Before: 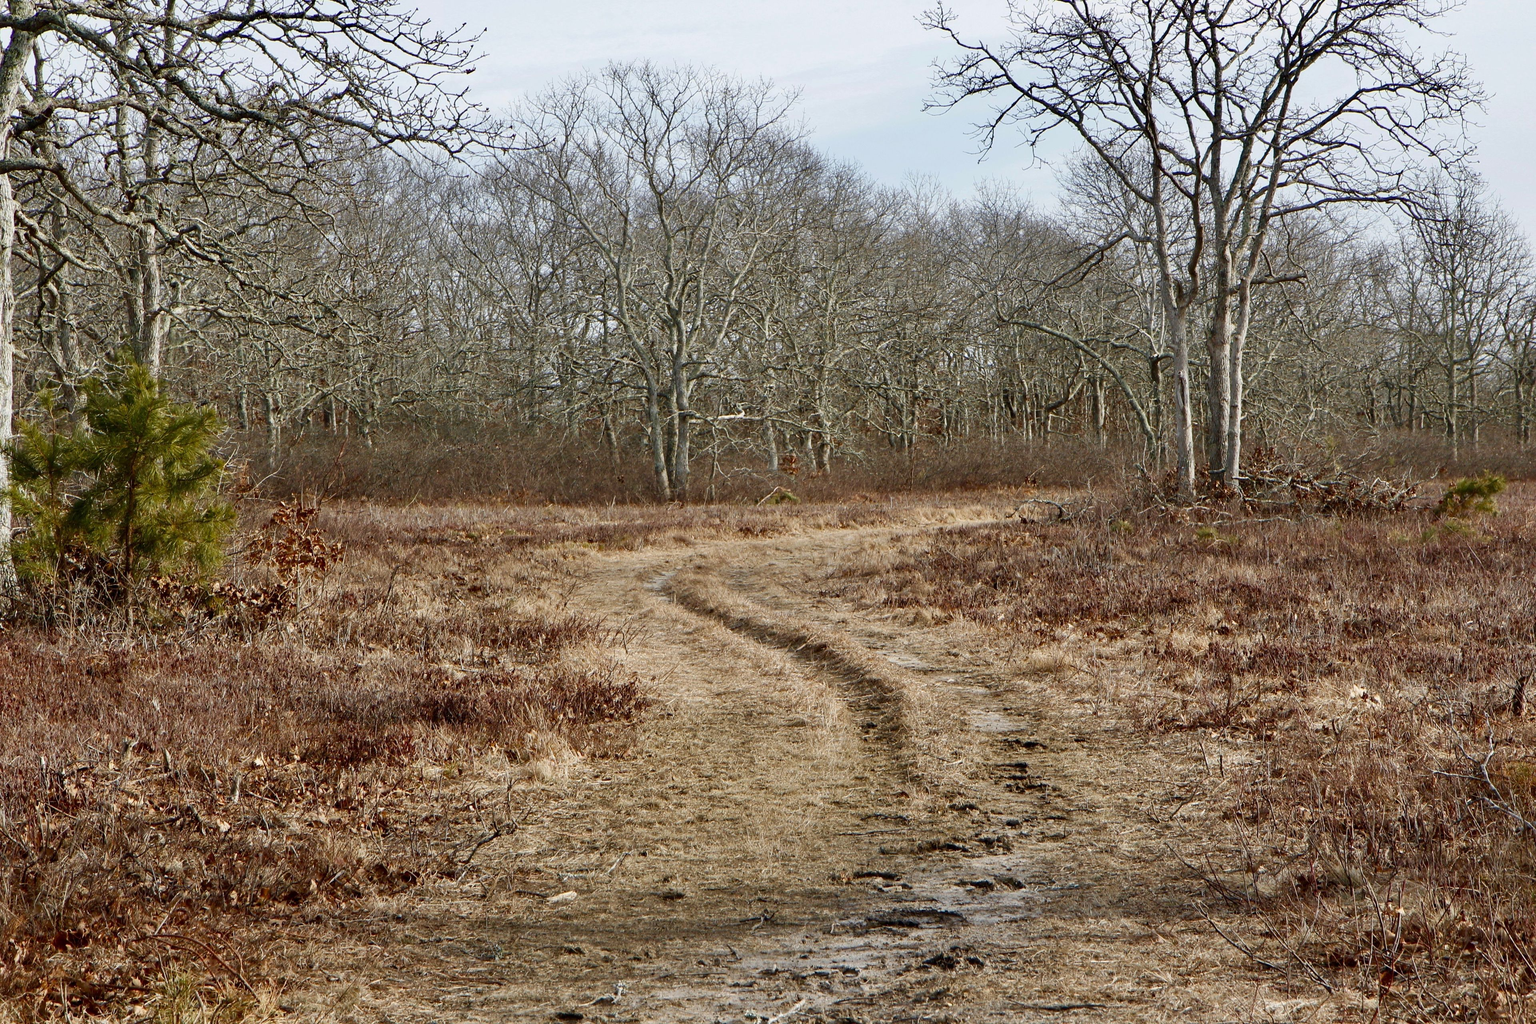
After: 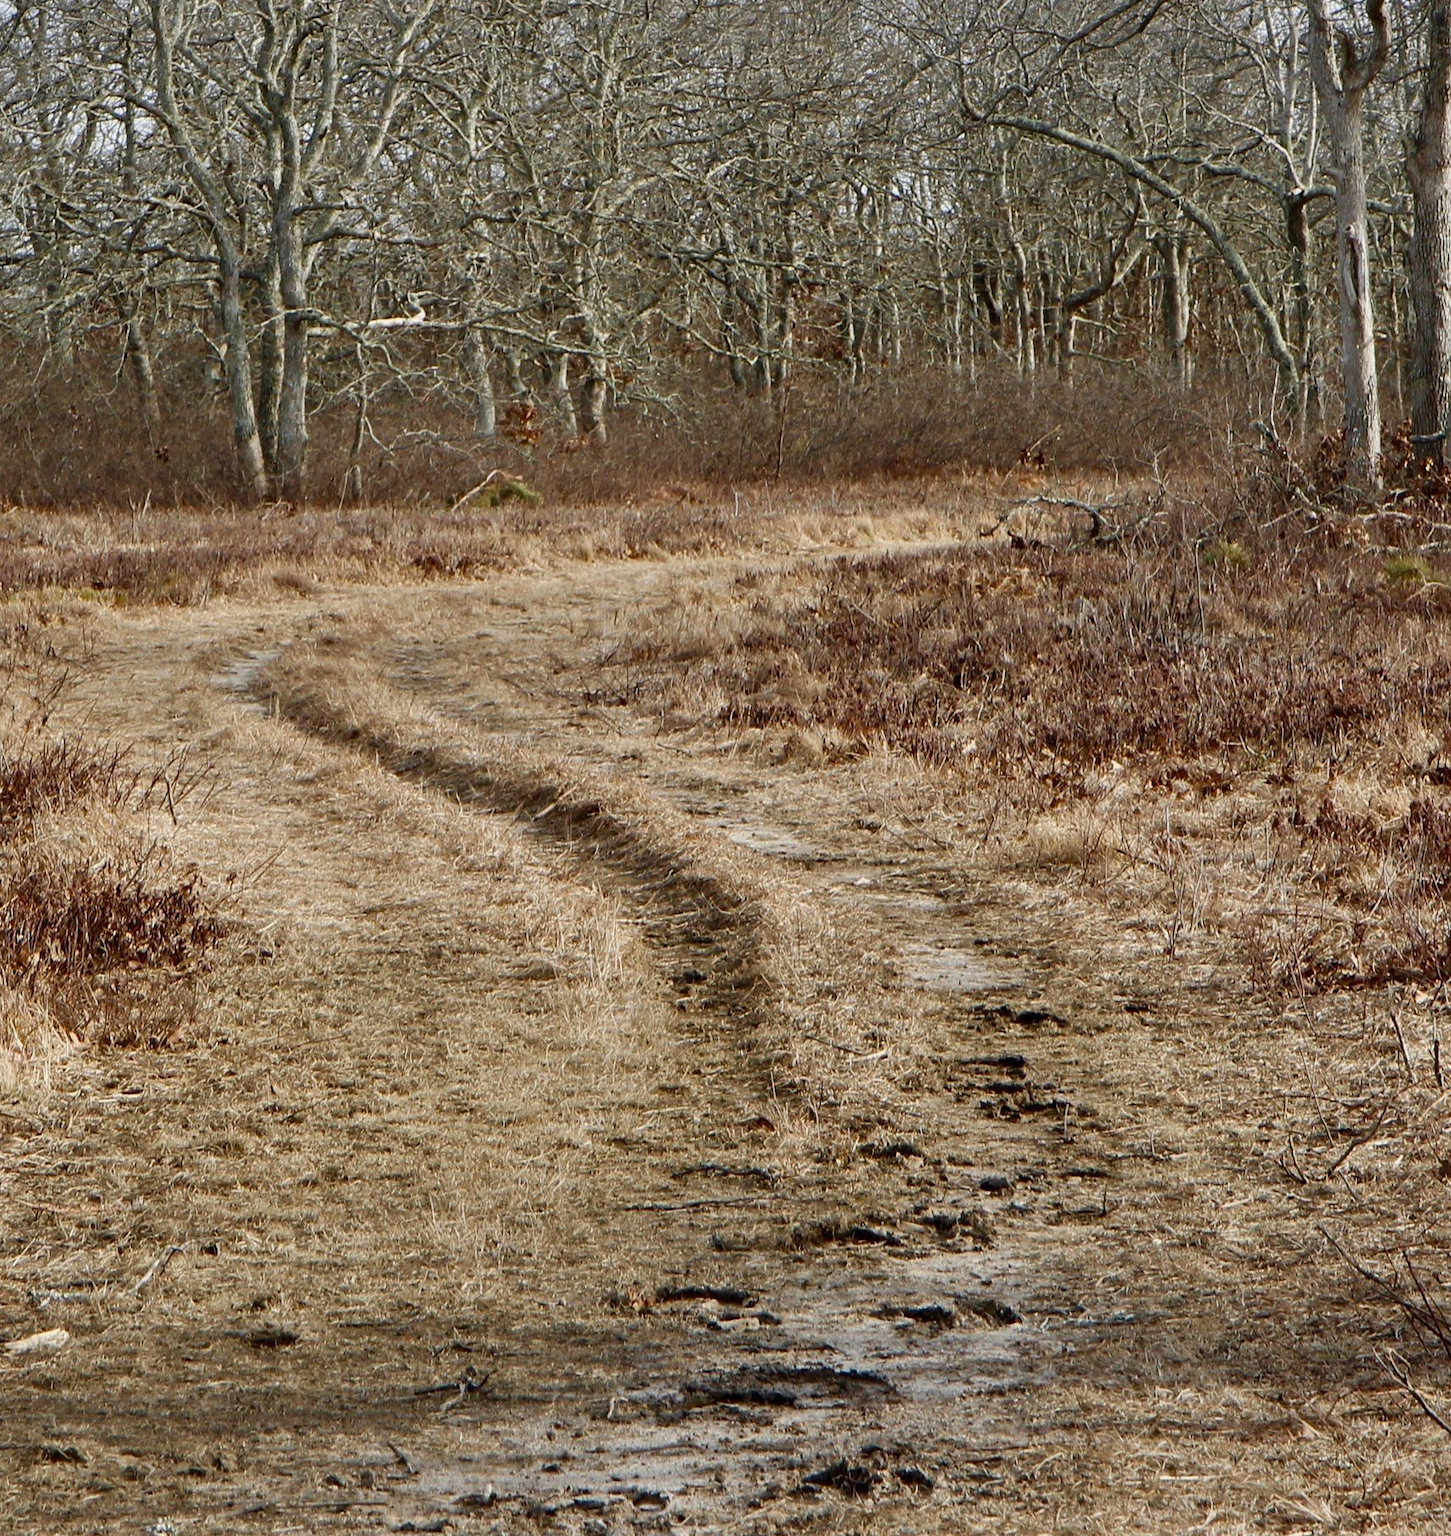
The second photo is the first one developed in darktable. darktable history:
crop: left 35.457%, top 25.936%, right 19.986%, bottom 3.386%
